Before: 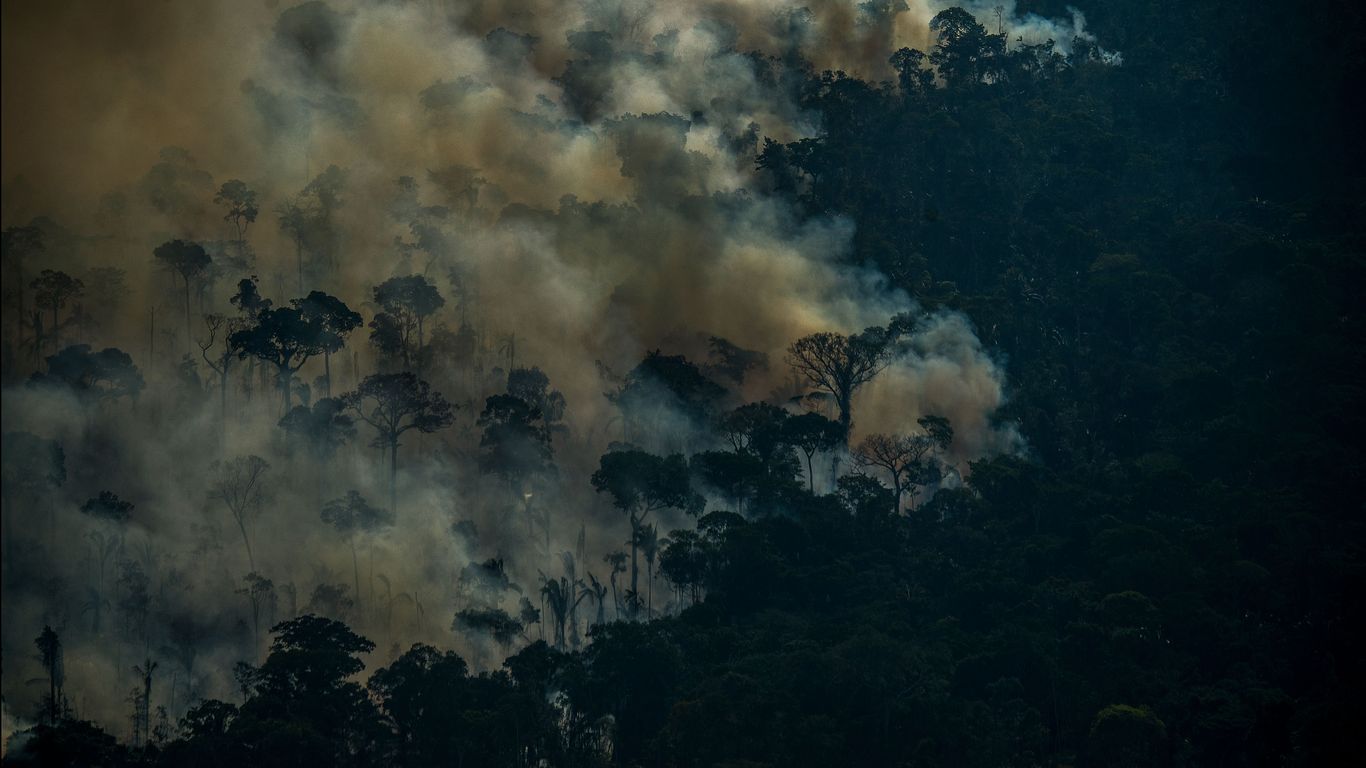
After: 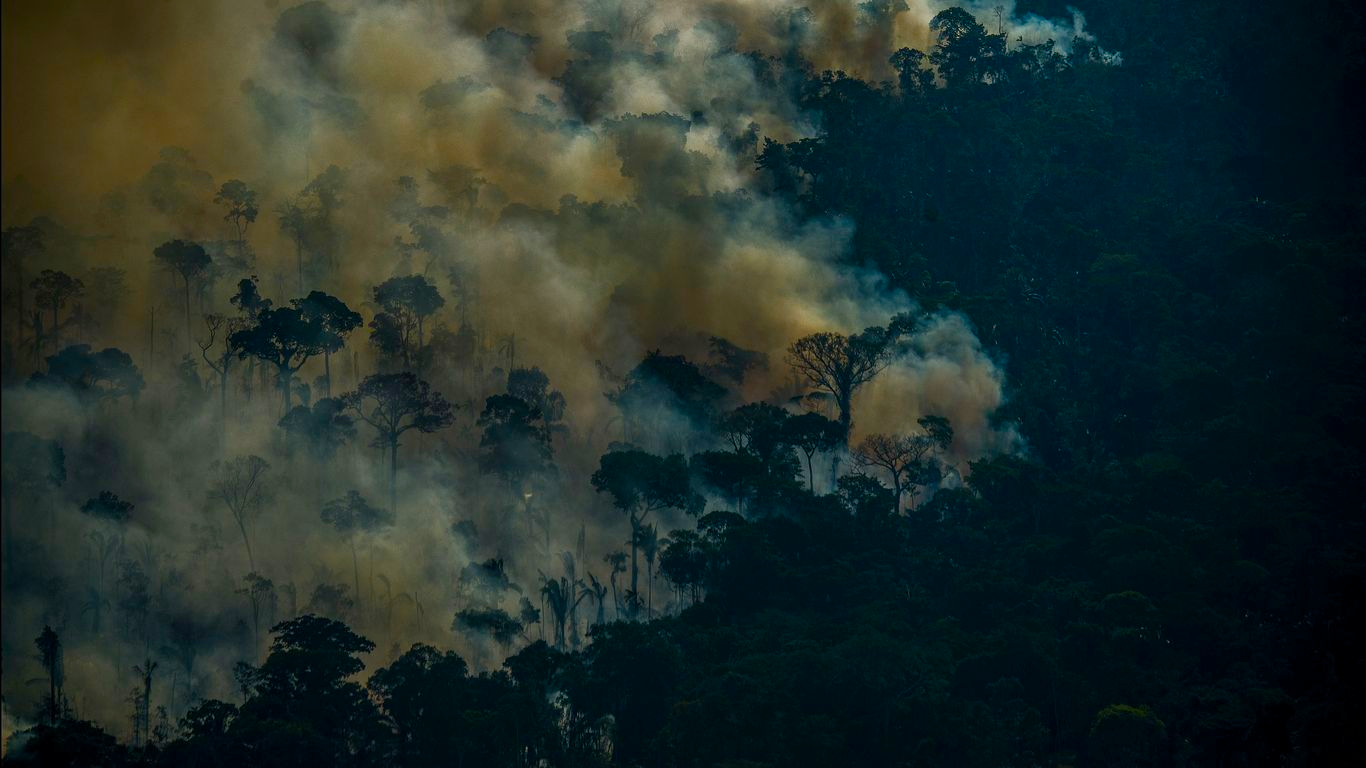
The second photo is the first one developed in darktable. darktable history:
color balance rgb: perceptual saturation grading › global saturation 20%, perceptual saturation grading › highlights -25%, perceptual saturation grading › shadows 50%
